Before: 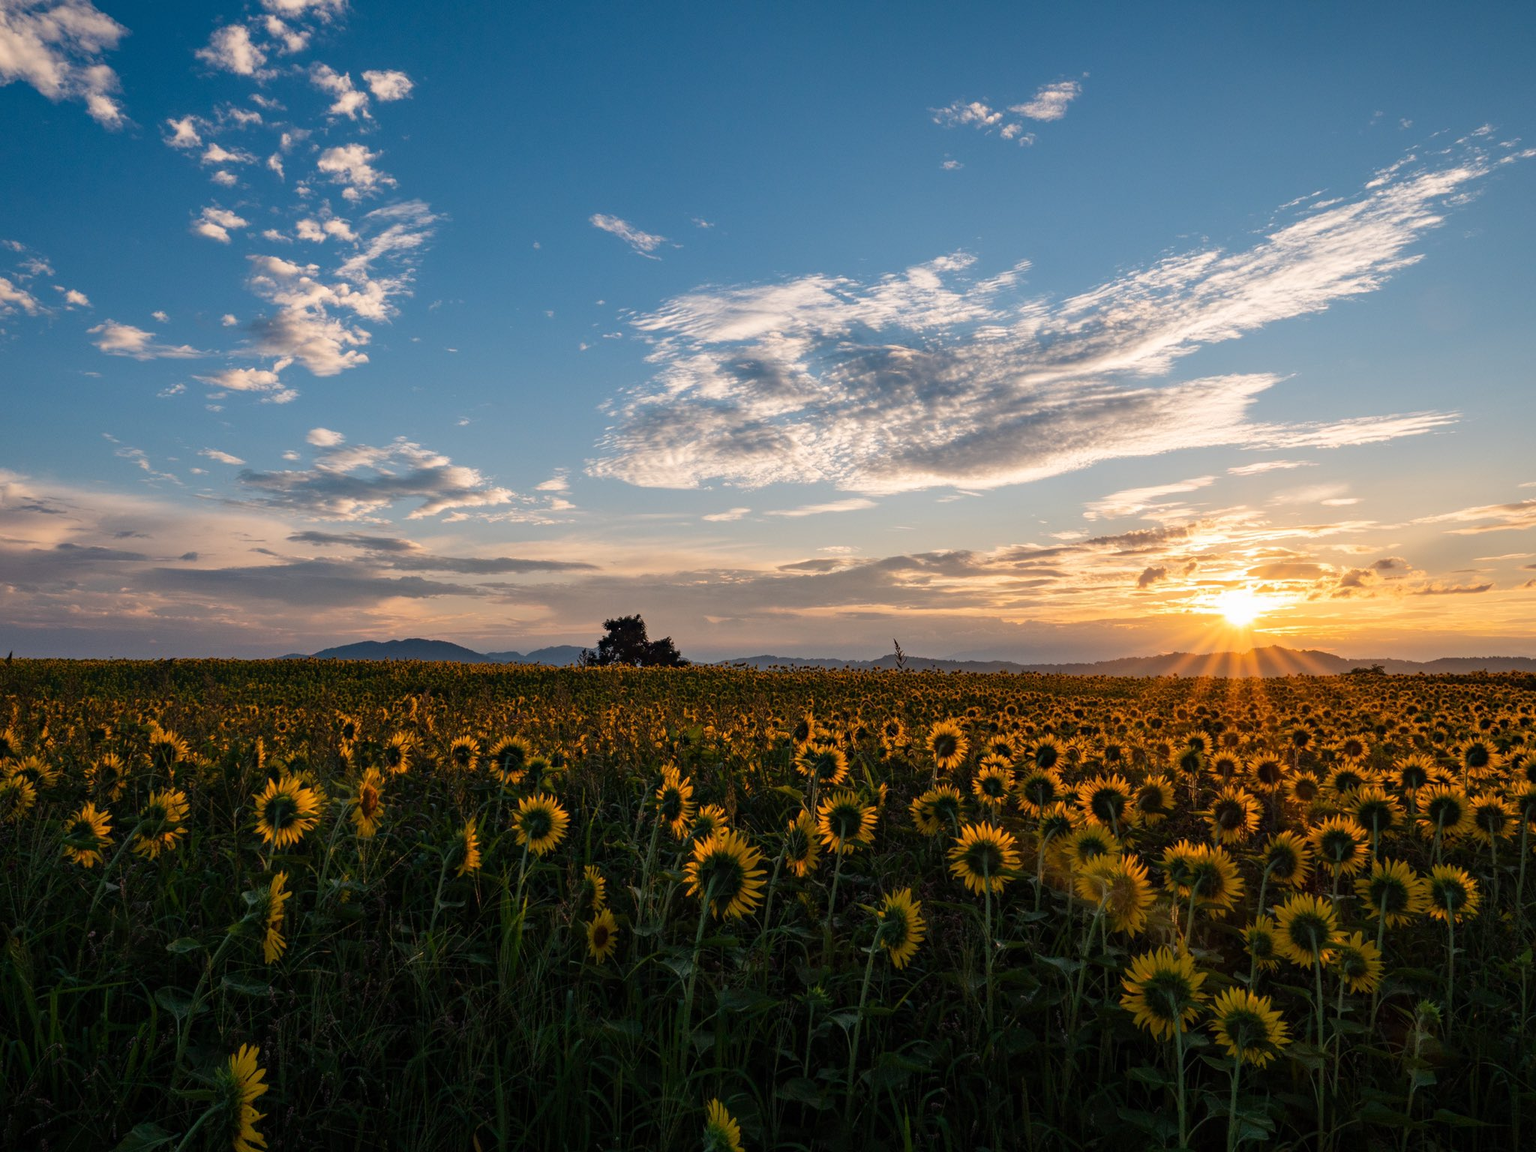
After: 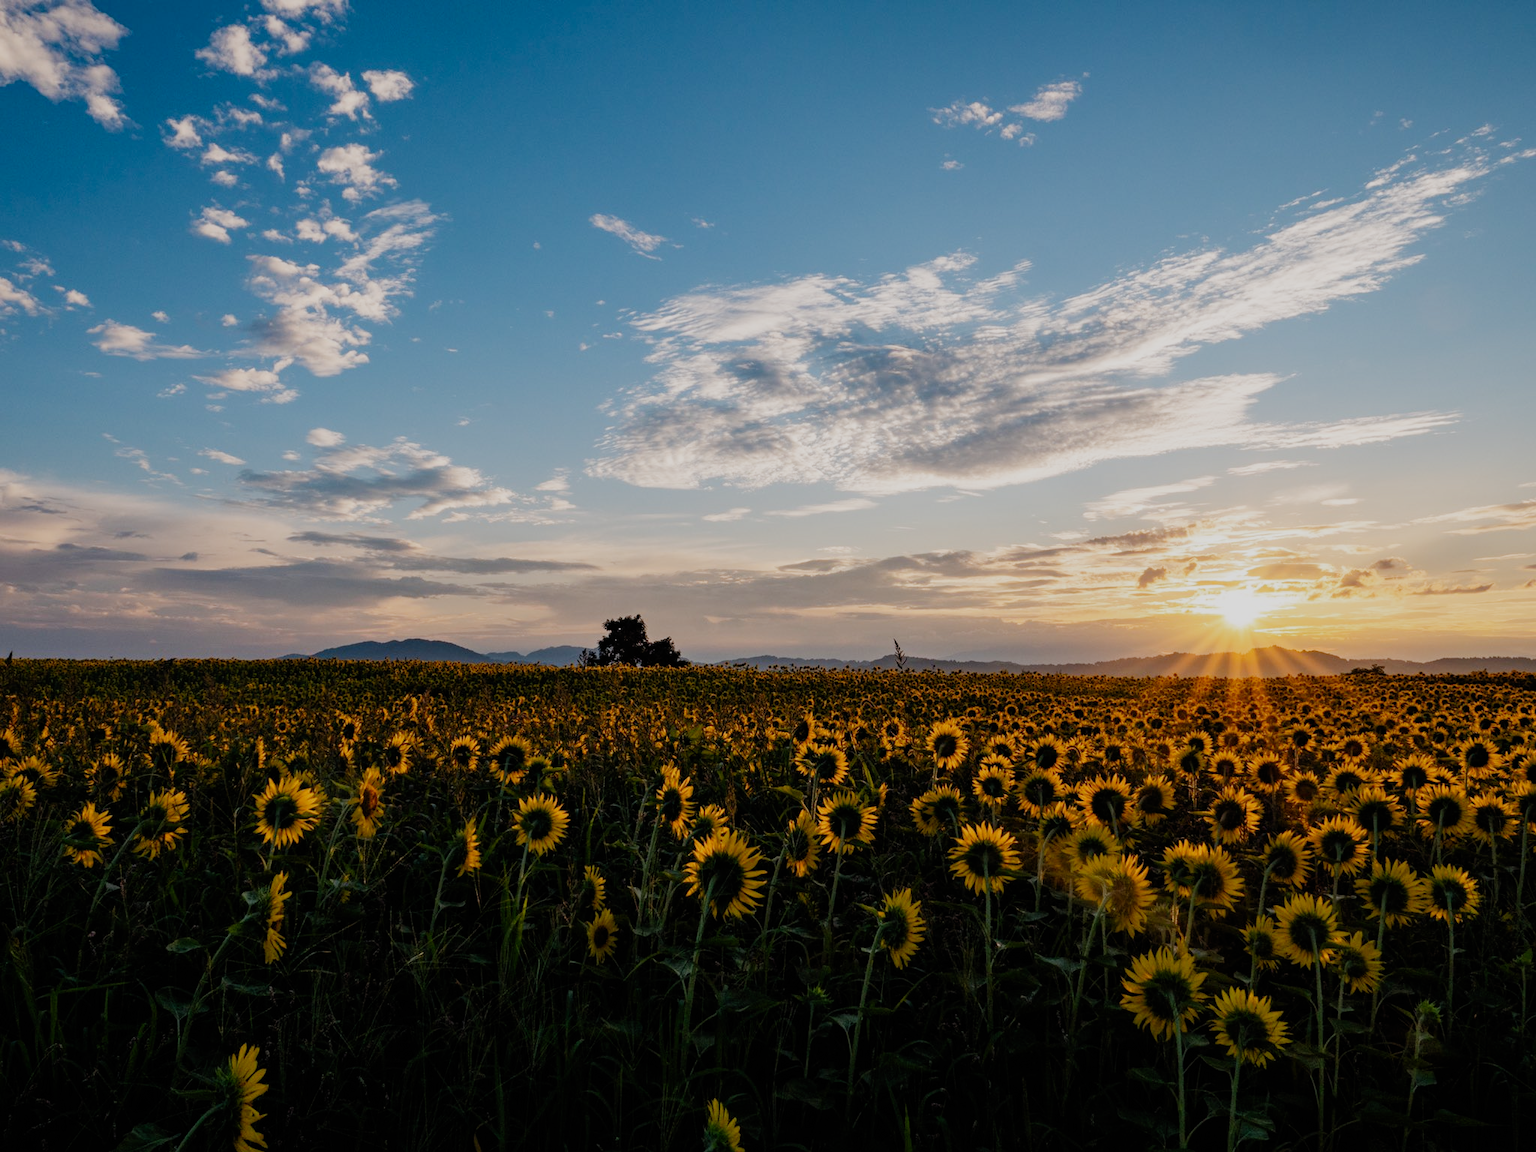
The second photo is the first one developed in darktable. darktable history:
exposure: exposure 0.178 EV, compensate highlight preservation false
filmic rgb: black relative exposure -7.65 EV, white relative exposure 4.56 EV, hardness 3.61, add noise in highlights 0, preserve chrominance no, color science v3 (2019), use custom middle-gray values true, contrast in highlights soft
